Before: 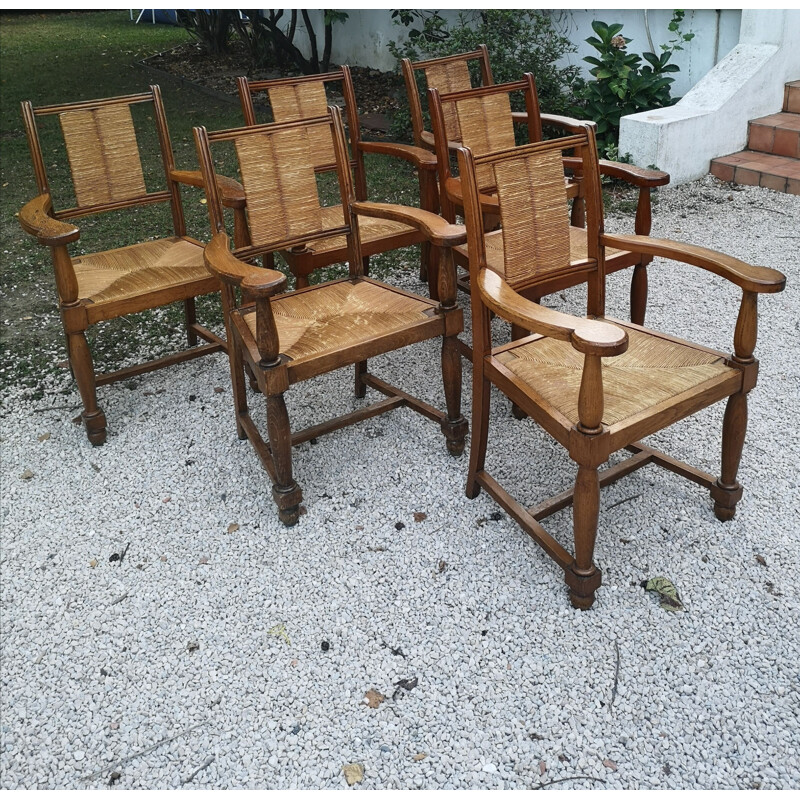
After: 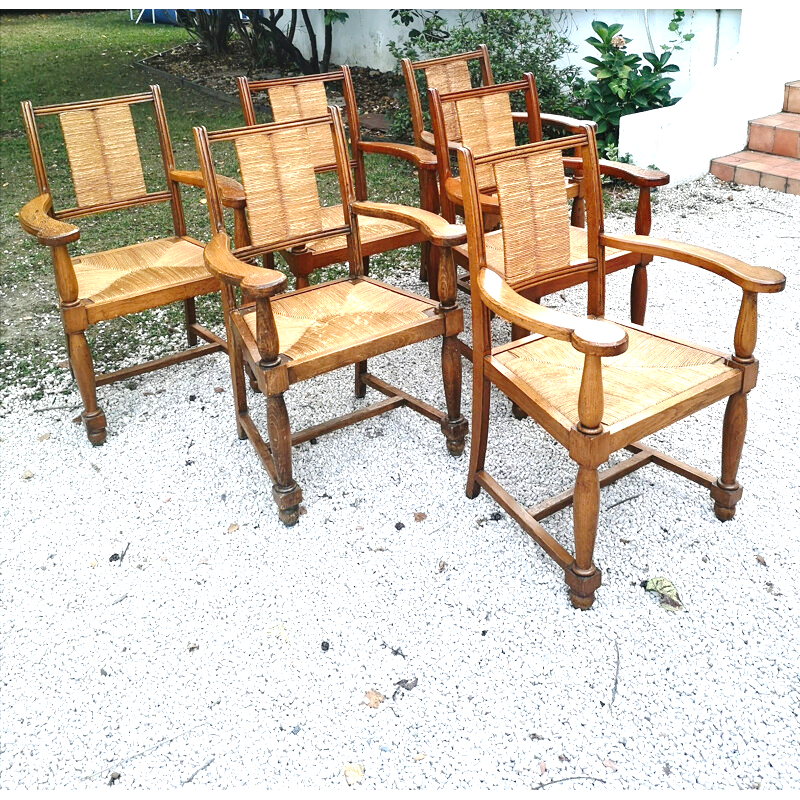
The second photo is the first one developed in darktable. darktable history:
tone curve: curves: ch0 [(0, 0) (0.081, 0.044) (0.185, 0.145) (0.283, 0.273) (0.405, 0.449) (0.495, 0.554) (0.686, 0.743) (0.826, 0.853) (0.978, 0.988)]; ch1 [(0, 0) (0.147, 0.166) (0.321, 0.362) (0.371, 0.402) (0.423, 0.426) (0.479, 0.472) (0.505, 0.497) (0.521, 0.506) (0.551, 0.546) (0.586, 0.571) (0.625, 0.638) (0.68, 0.715) (1, 1)]; ch2 [(0, 0) (0.346, 0.378) (0.404, 0.427) (0.502, 0.498) (0.531, 0.517) (0.547, 0.526) (0.582, 0.571) (0.629, 0.626) (0.717, 0.678) (1, 1)], preserve colors none
exposure: black level correction 0, exposure 1.366 EV, compensate highlight preservation false
